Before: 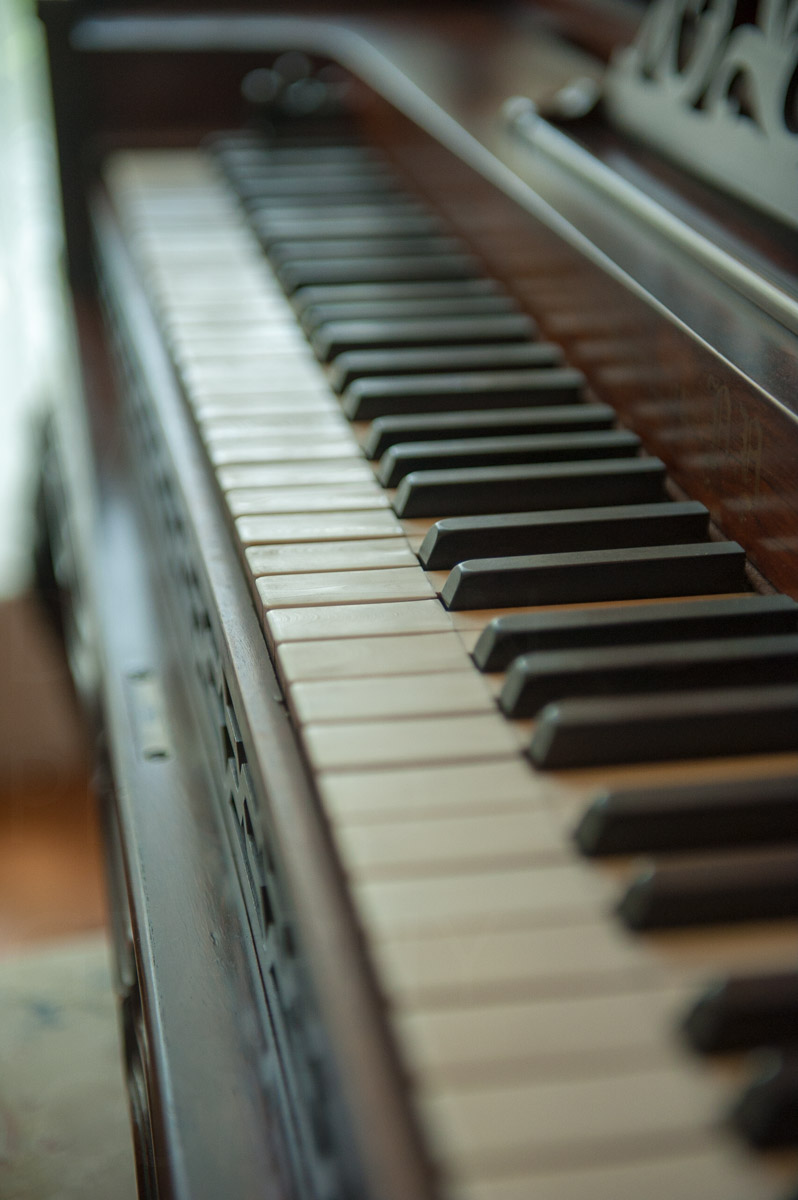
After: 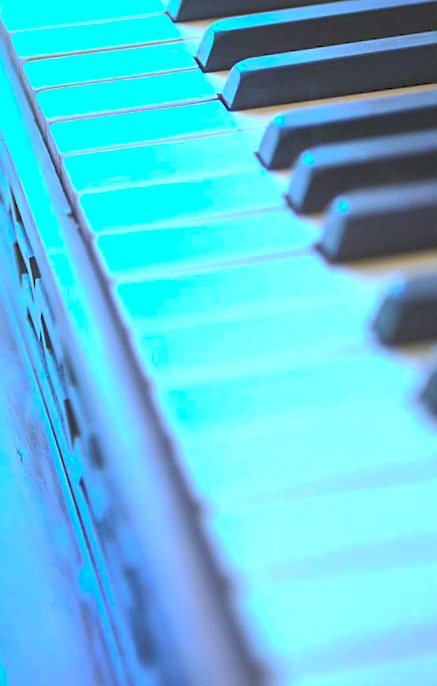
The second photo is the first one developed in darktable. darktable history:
rotate and perspective: rotation -4.25°, automatic cropping off
white balance: red 0.766, blue 1.537
color balance rgb: linear chroma grading › global chroma 9%, perceptual saturation grading › global saturation 36%, perceptual saturation grading › shadows 35%, perceptual brilliance grading › global brilliance 15%, perceptual brilliance grading › shadows -35%, global vibrance 15%
sharpen: radius 1.864, amount 0.398, threshold 1.271
tone curve: curves: ch0 [(0, 0) (0.003, 0.125) (0.011, 0.139) (0.025, 0.155) (0.044, 0.174) (0.069, 0.192) (0.1, 0.211) (0.136, 0.234) (0.177, 0.262) (0.224, 0.296) (0.277, 0.337) (0.335, 0.385) (0.399, 0.436) (0.468, 0.5) (0.543, 0.573) (0.623, 0.644) (0.709, 0.713) (0.801, 0.791) (0.898, 0.881) (1, 1)], preserve colors none
contrast brightness saturation: brightness 0.15
crop: left 29.672%, top 41.786%, right 20.851%, bottom 3.487%
exposure: black level correction 0, exposure 1.388 EV, compensate exposure bias true, compensate highlight preservation false
